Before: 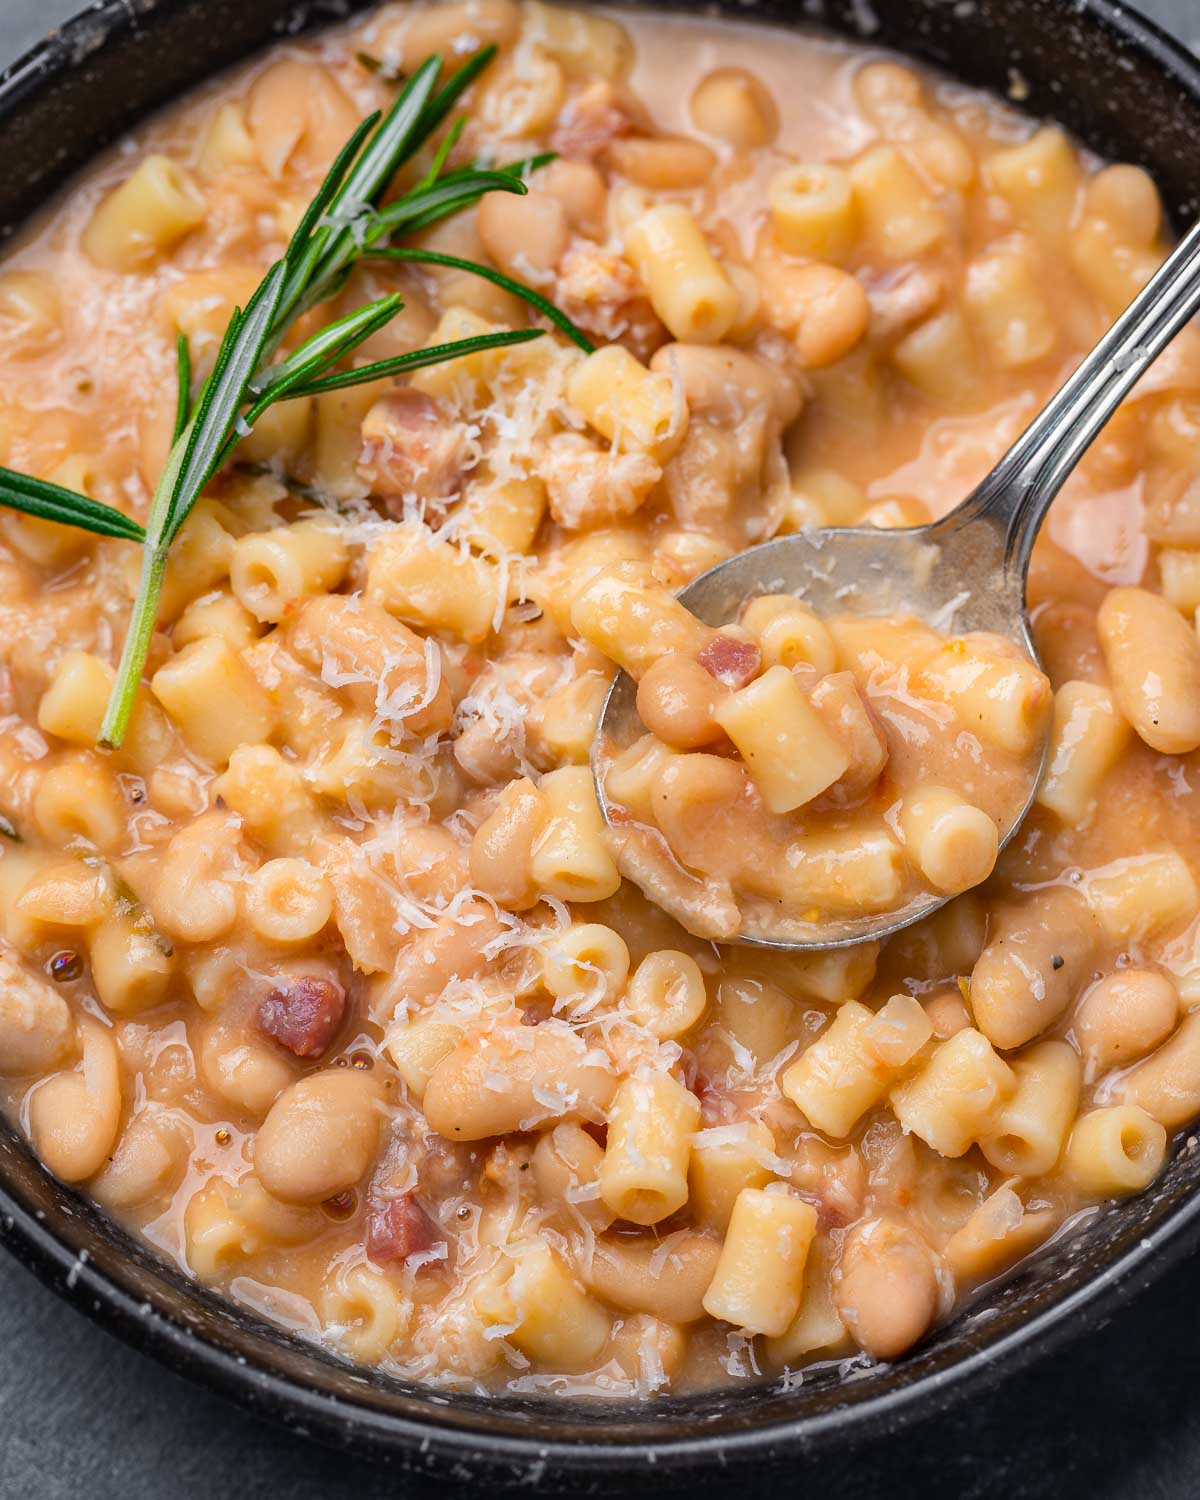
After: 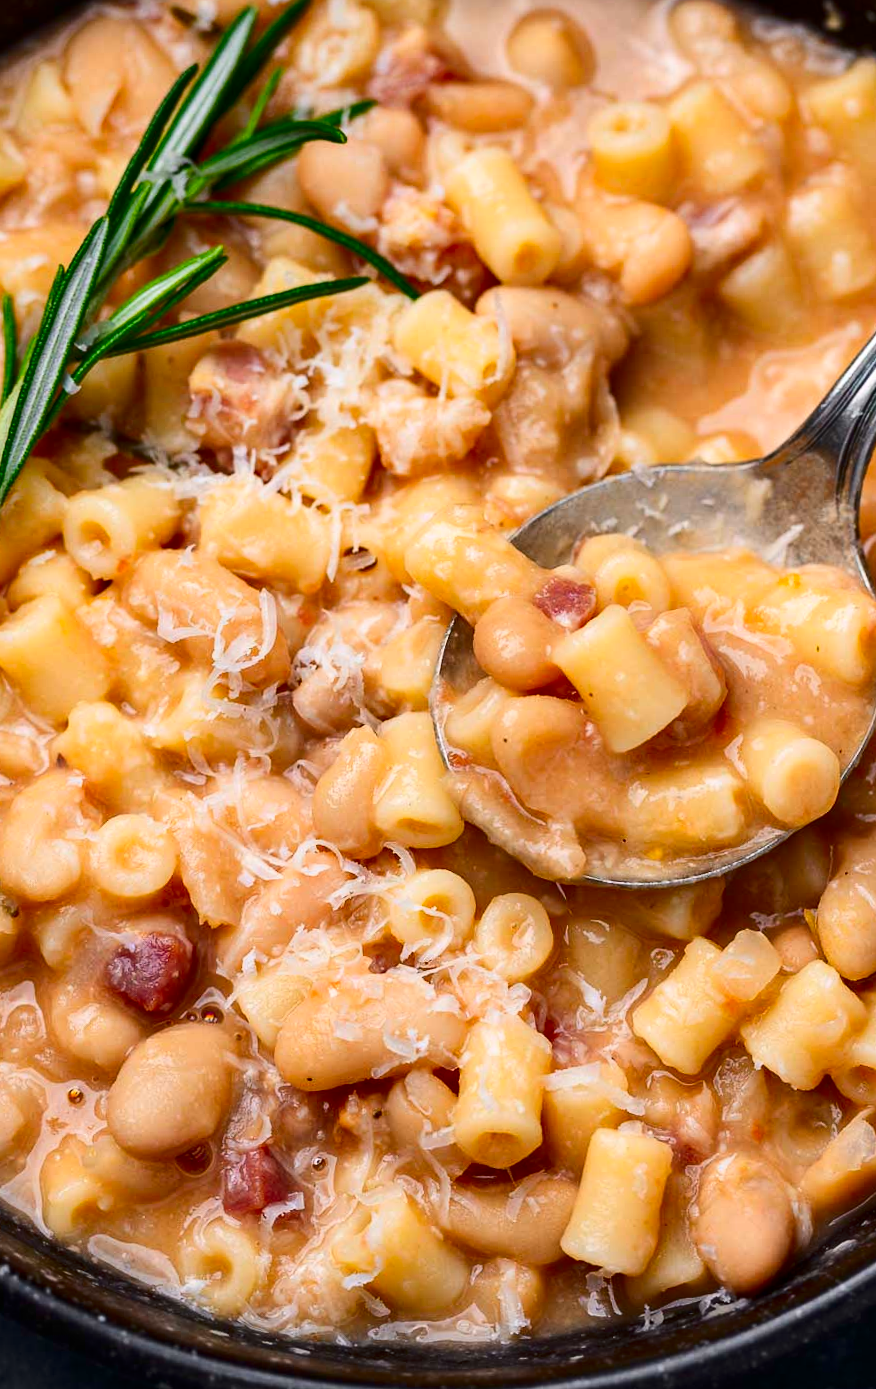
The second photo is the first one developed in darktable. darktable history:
crop: left 13.443%, right 13.31%
rotate and perspective: rotation -2°, crop left 0.022, crop right 0.978, crop top 0.049, crop bottom 0.951
contrast brightness saturation: contrast 0.21, brightness -0.11, saturation 0.21
